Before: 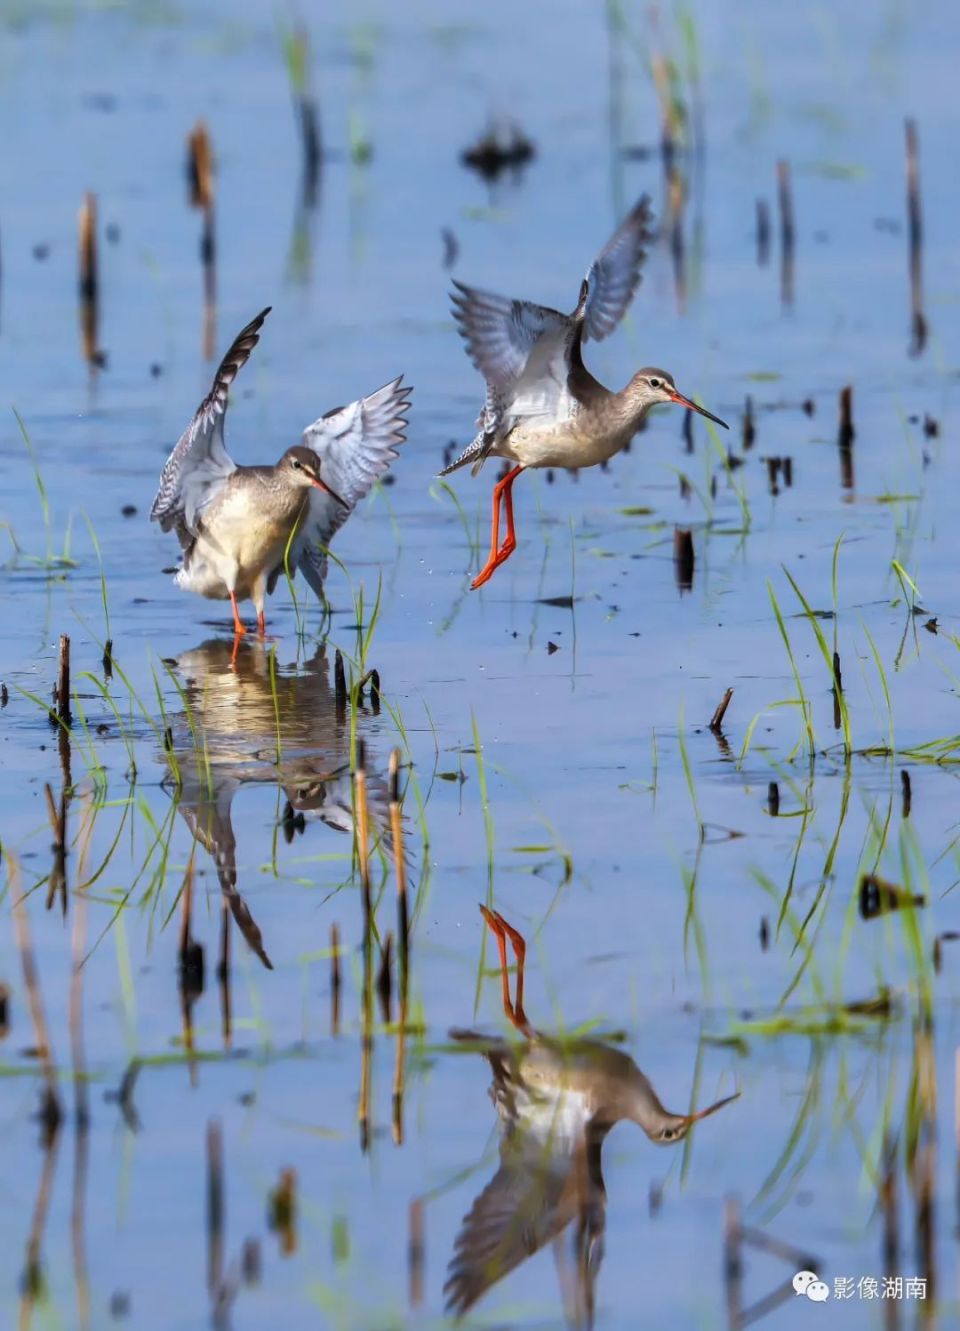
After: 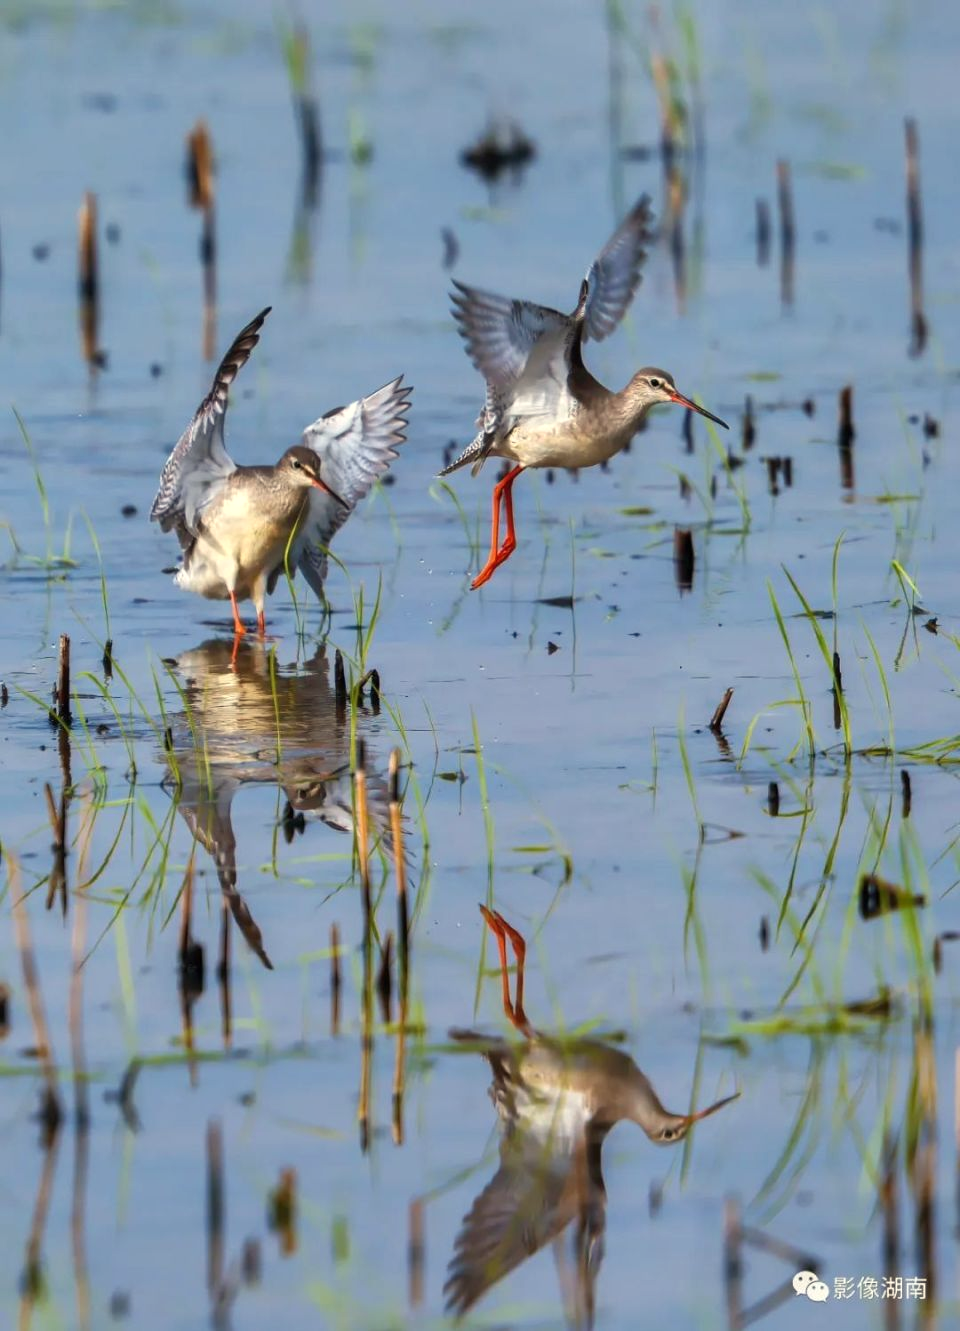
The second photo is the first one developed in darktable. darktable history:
shadows and highlights: radius 171.16, shadows 27, white point adjustment 3.13, highlights -67.95, soften with gaussian
white balance: red 1.029, blue 0.92
